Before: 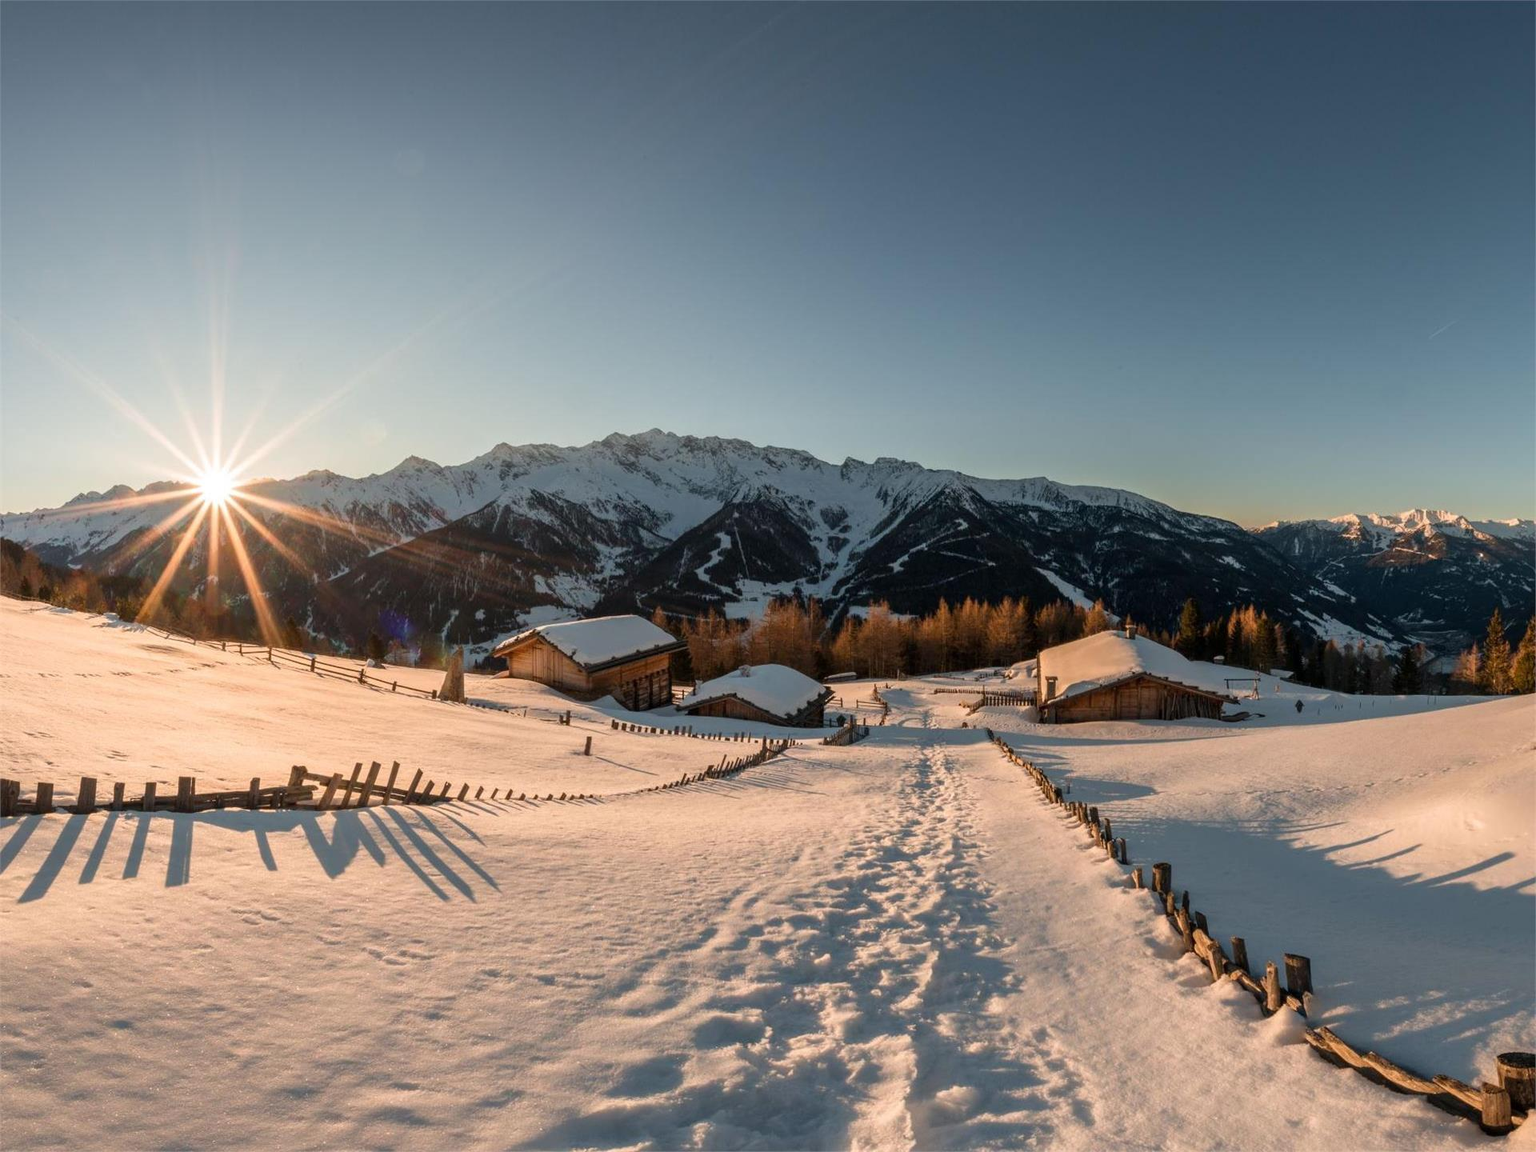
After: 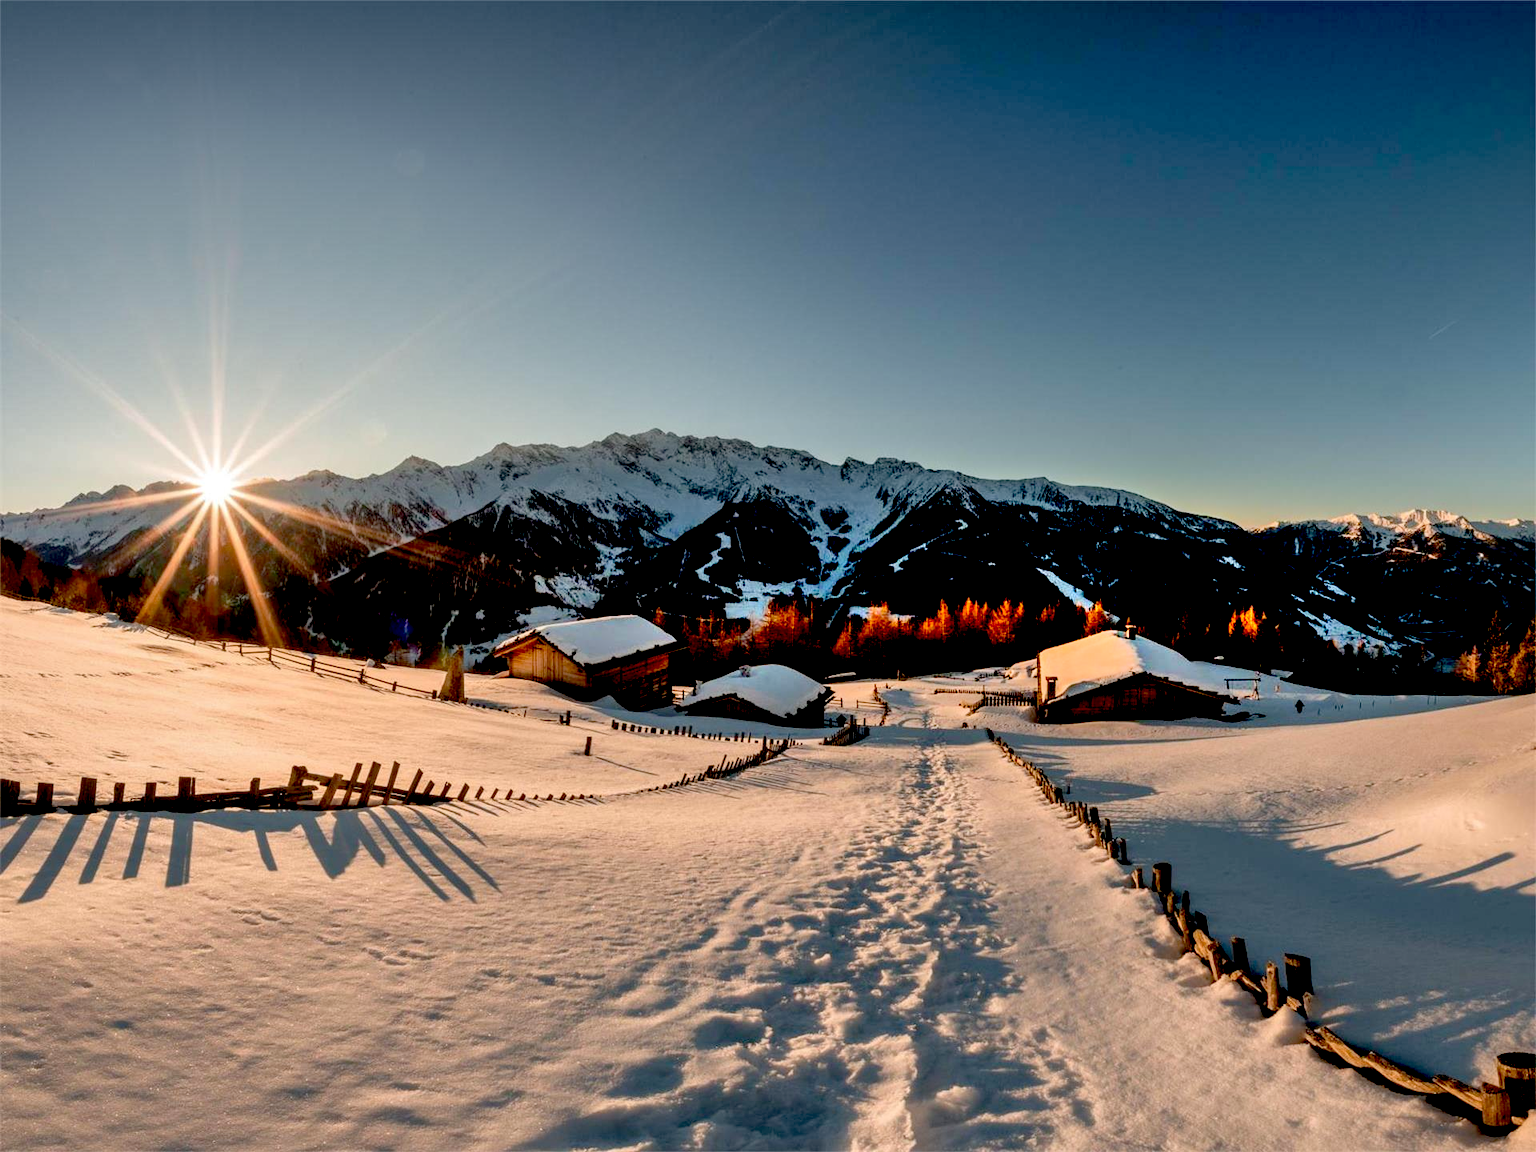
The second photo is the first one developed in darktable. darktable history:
shadows and highlights: soften with gaussian
exposure: black level correction 0.047, exposure 0.013 EV, compensate highlight preservation false
